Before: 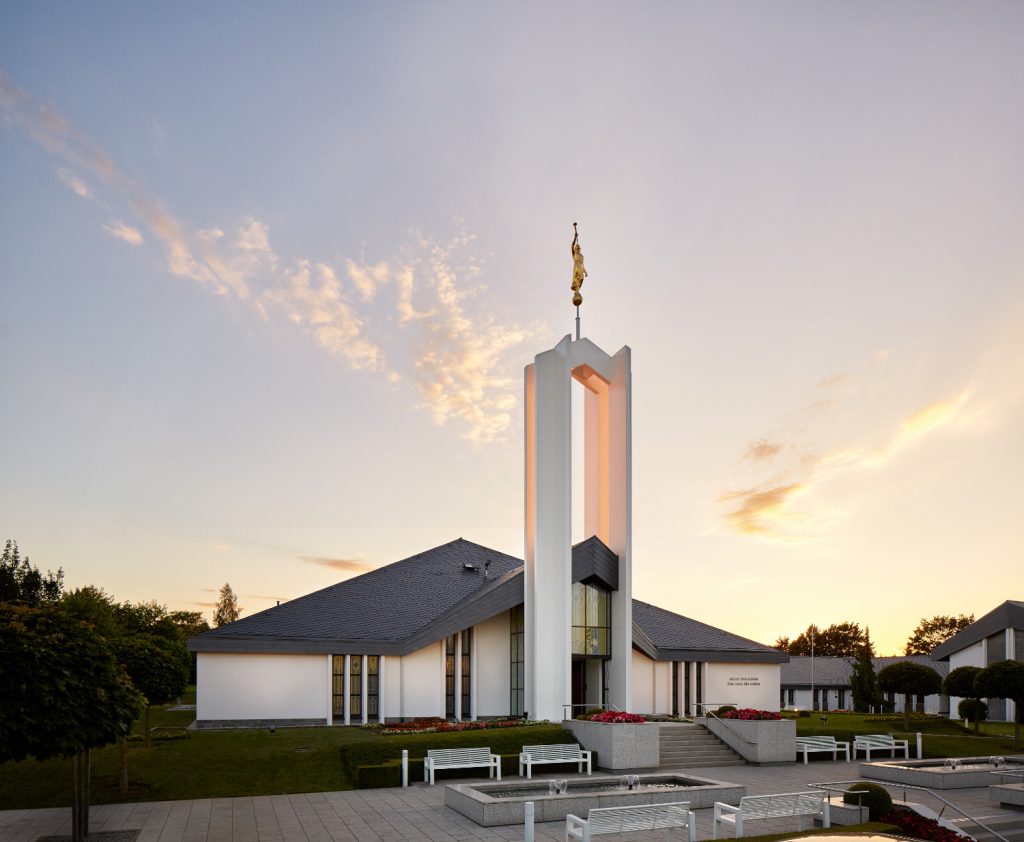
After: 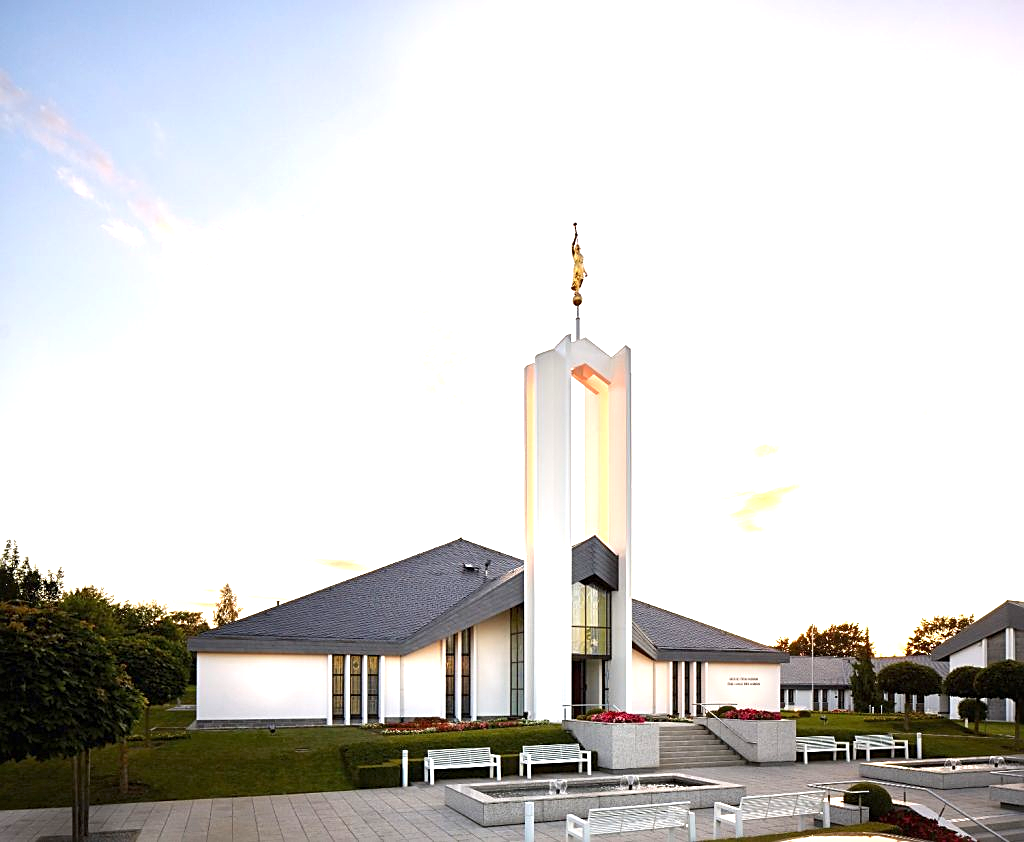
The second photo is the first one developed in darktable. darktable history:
sharpen: on, module defaults
exposure: black level correction 0, exposure 1.2 EV, compensate exposure bias true, compensate highlight preservation false
